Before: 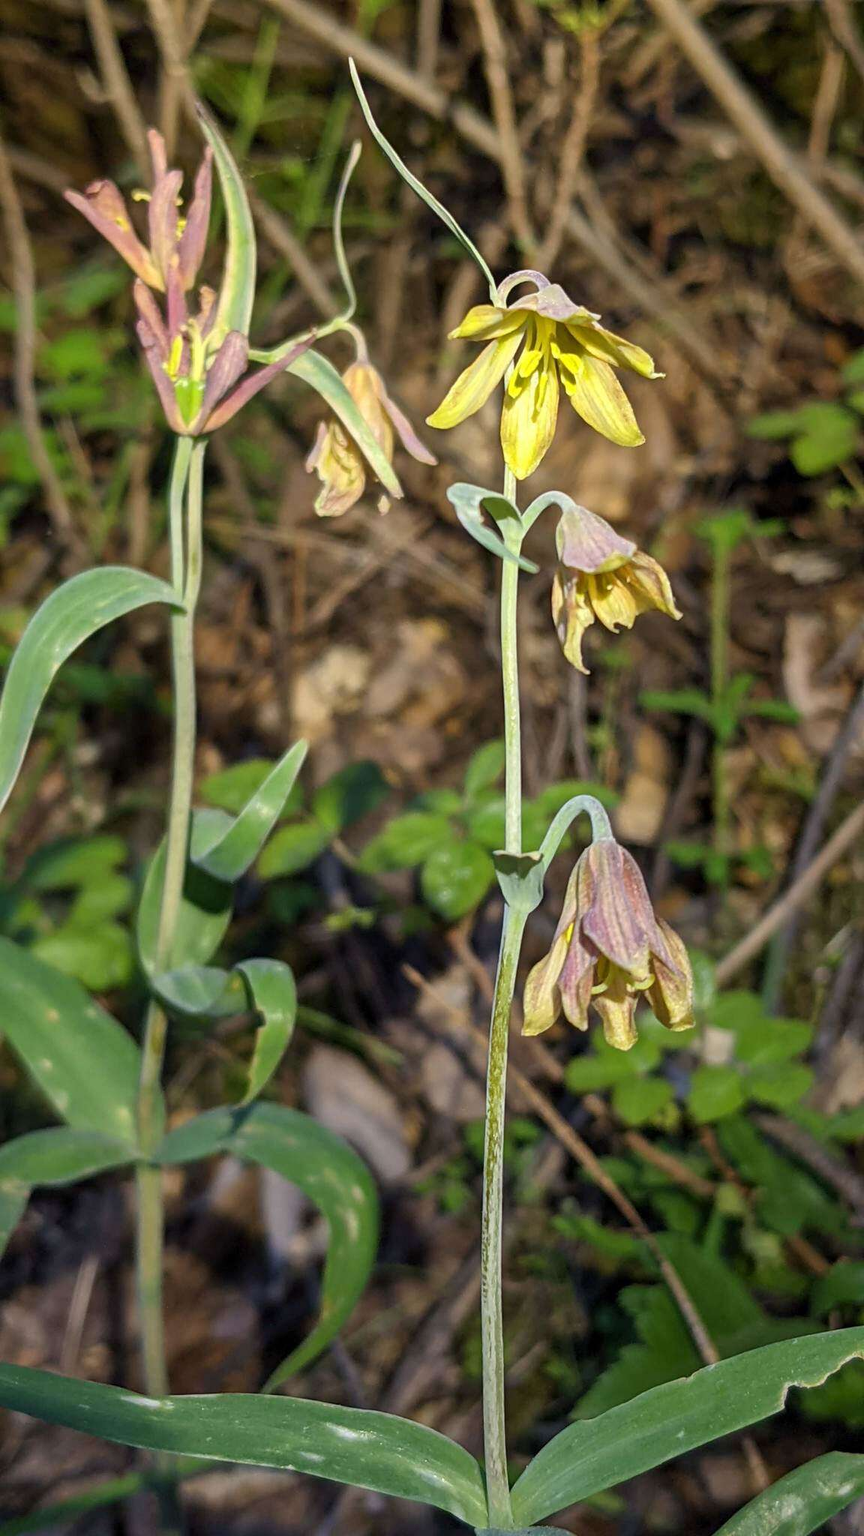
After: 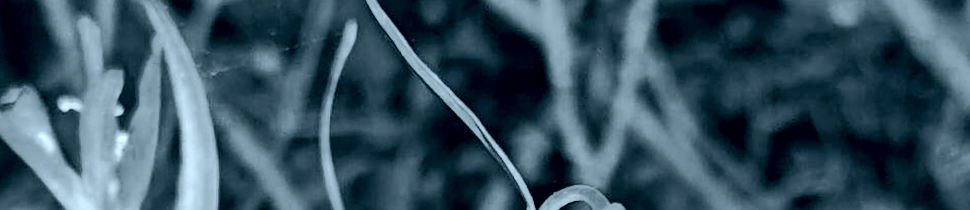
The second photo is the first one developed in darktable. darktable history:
sharpen: radius 1.559, amount 0.373, threshold 1.271
exposure: black level correction 0, exposure 1.1 EV, compensate exposure bias true, compensate highlight preservation false
color zones: curves: ch0 [(0.25, 0.667) (0.758, 0.368)]; ch1 [(0.215, 0.245) (0.761, 0.373)]; ch2 [(0.247, 0.554) (0.761, 0.436)]
colorize: hue 194.4°, saturation 29%, source mix 61.75%, lightness 3.98%, version 1
contrast brightness saturation: contrast 0.13, brightness -0.05, saturation 0.16
crop and rotate: left 9.644%, top 9.491%, right 6.021%, bottom 80.509%
tone curve: curves: ch0 [(0, 0.01) (0.037, 0.032) (0.131, 0.108) (0.275, 0.286) (0.483, 0.517) (0.61, 0.661) (0.697, 0.768) (0.797, 0.876) (0.888, 0.952) (0.997, 0.995)]; ch1 [(0, 0) (0.312, 0.262) (0.425, 0.402) (0.5, 0.5) (0.527, 0.532) (0.556, 0.585) (0.683, 0.706) (0.746, 0.77) (1, 1)]; ch2 [(0, 0) (0.223, 0.185) (0.333, 0.284) (0.432, 0.4) (0.502, 0.502) (0.525, 0.527) (0.545, 0.564) (0.587, 0.613) (0.636, 0.654) (0.711, 0.729) (0.845, 0.855) (0.998, 0.977)], color space Lab, independent channels, preserve colors none
rotate and perspective: lens shift (horizontal) -0.055, automatic cropping off
